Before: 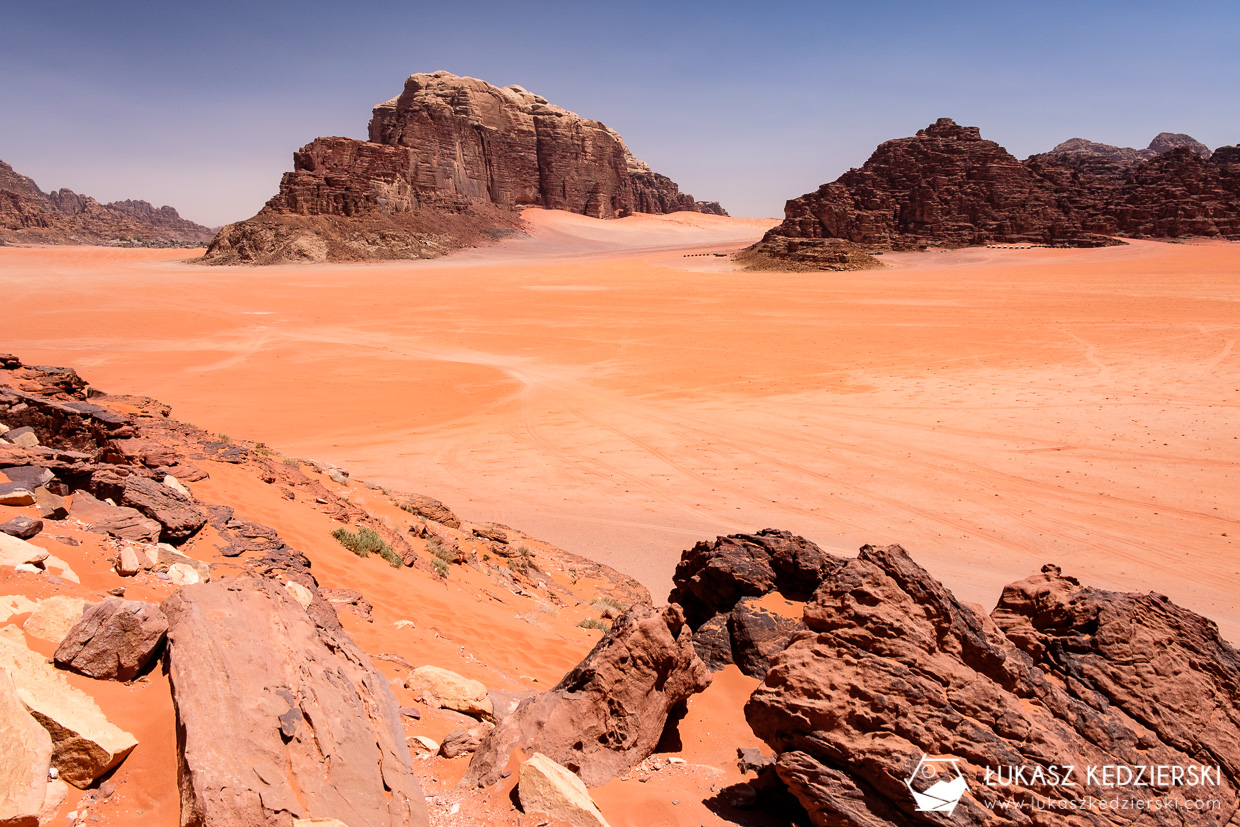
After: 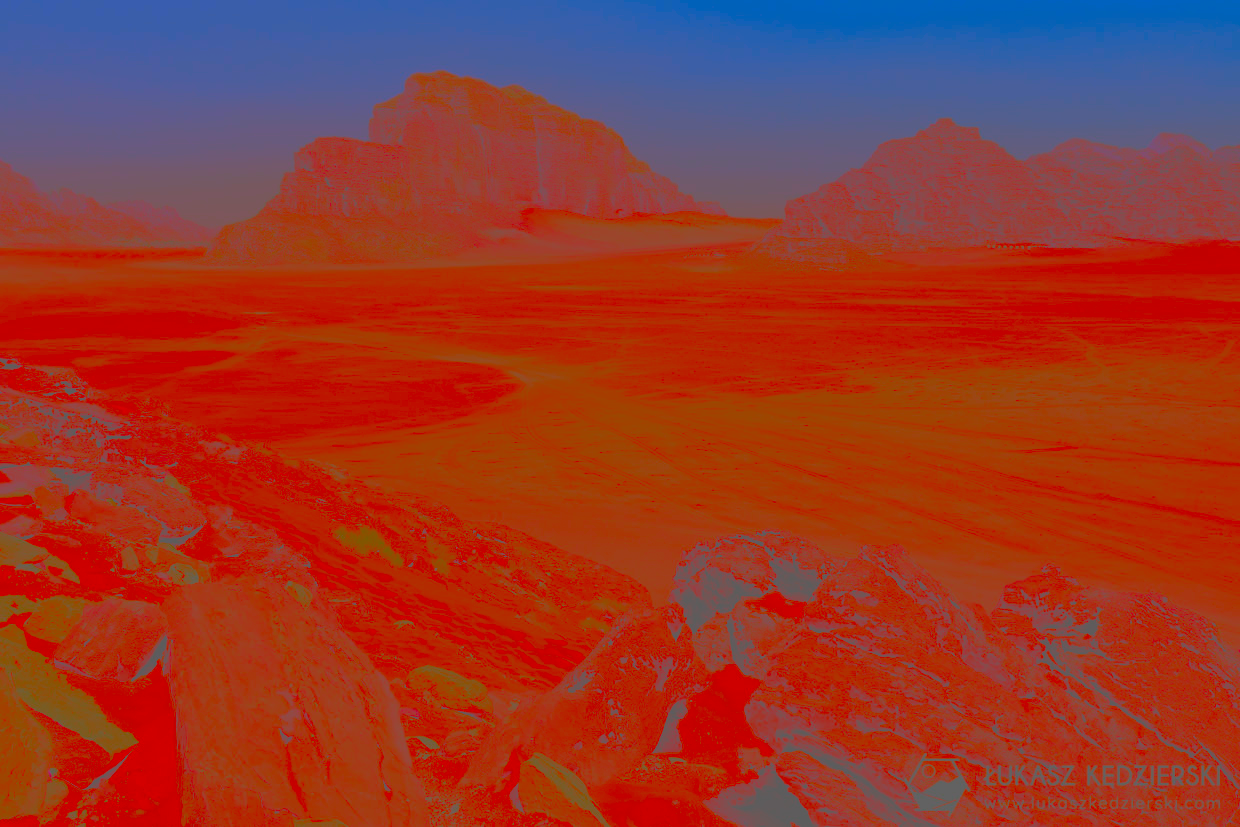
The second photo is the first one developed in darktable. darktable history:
exposure: black level correction 0.001, exposure 0.5 EV, compensate exposure bias true, compensate highlight preservation false
local contrast: on, module defaults
contrast brightness saturation: contrast -0.984, brightness -0.156, saturation 0.765
